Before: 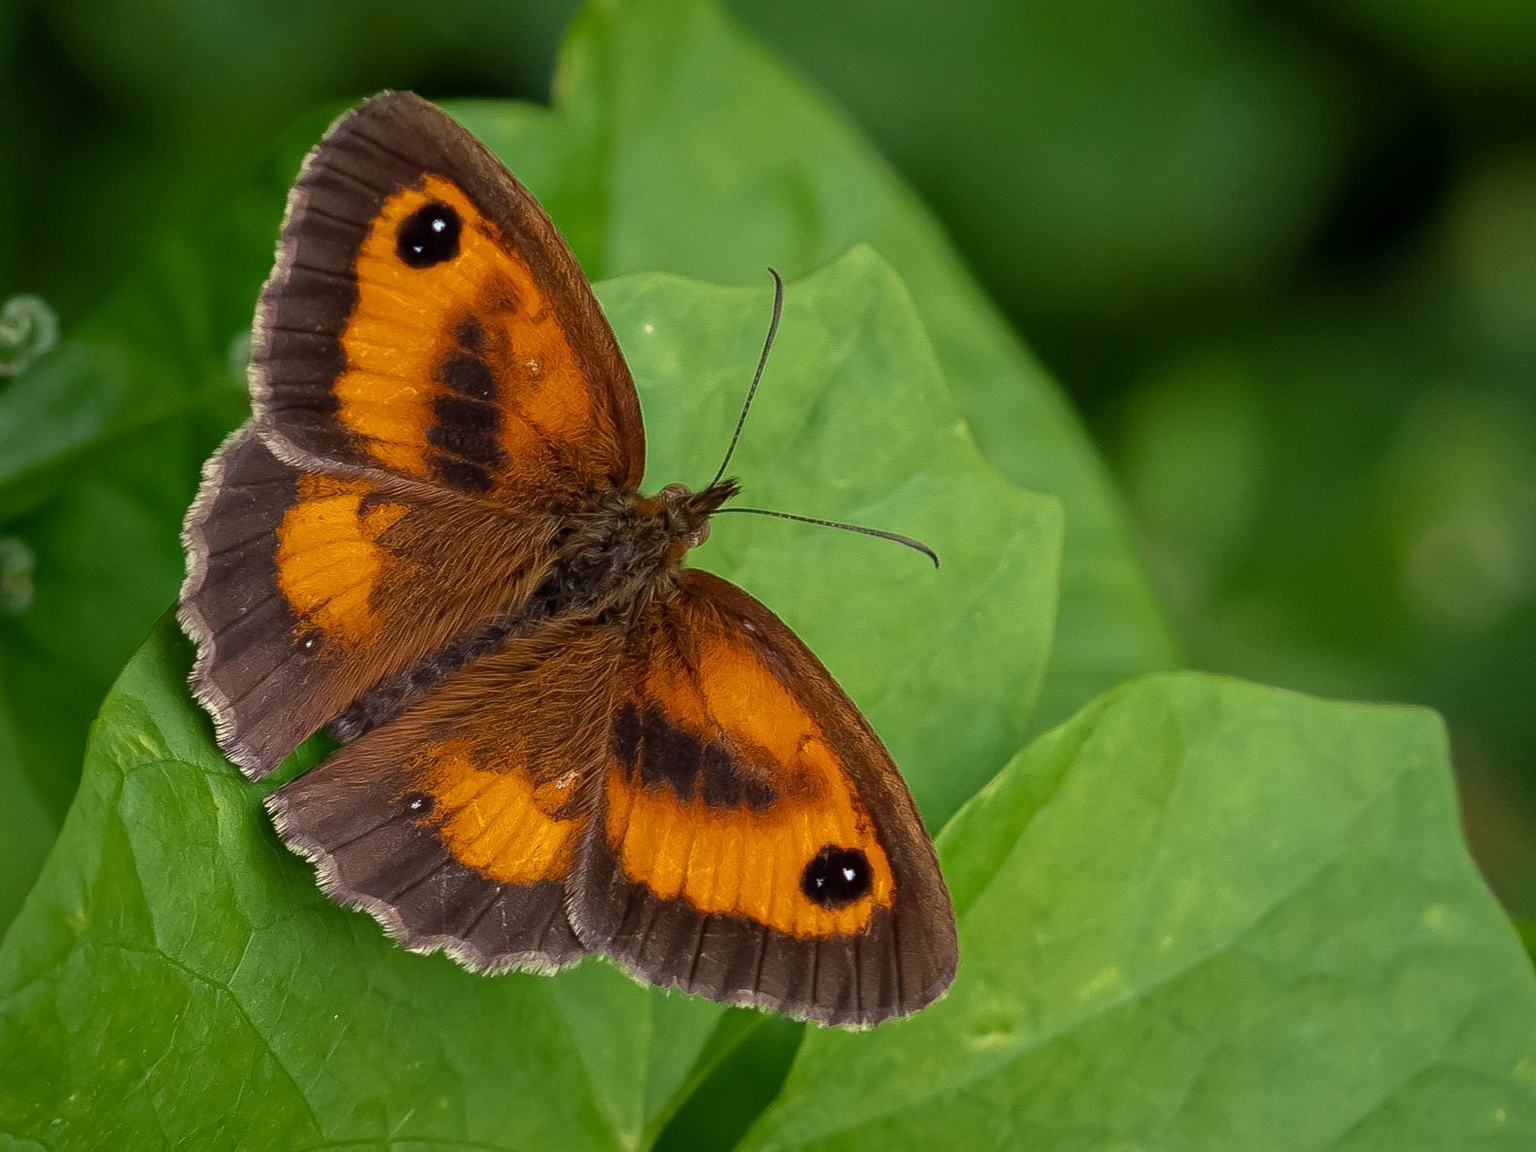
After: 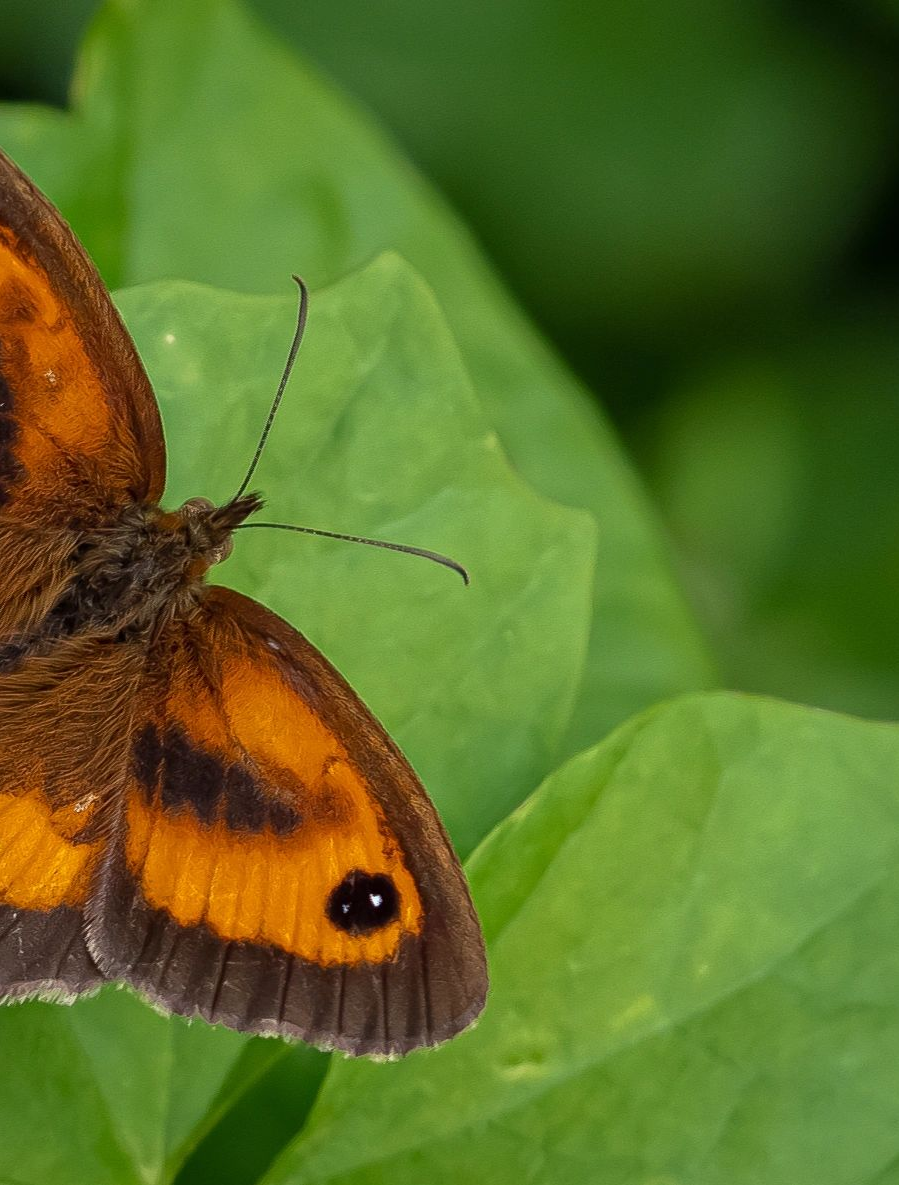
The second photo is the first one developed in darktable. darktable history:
crop: left 31.543%, top 0.016%, right 11.535%
